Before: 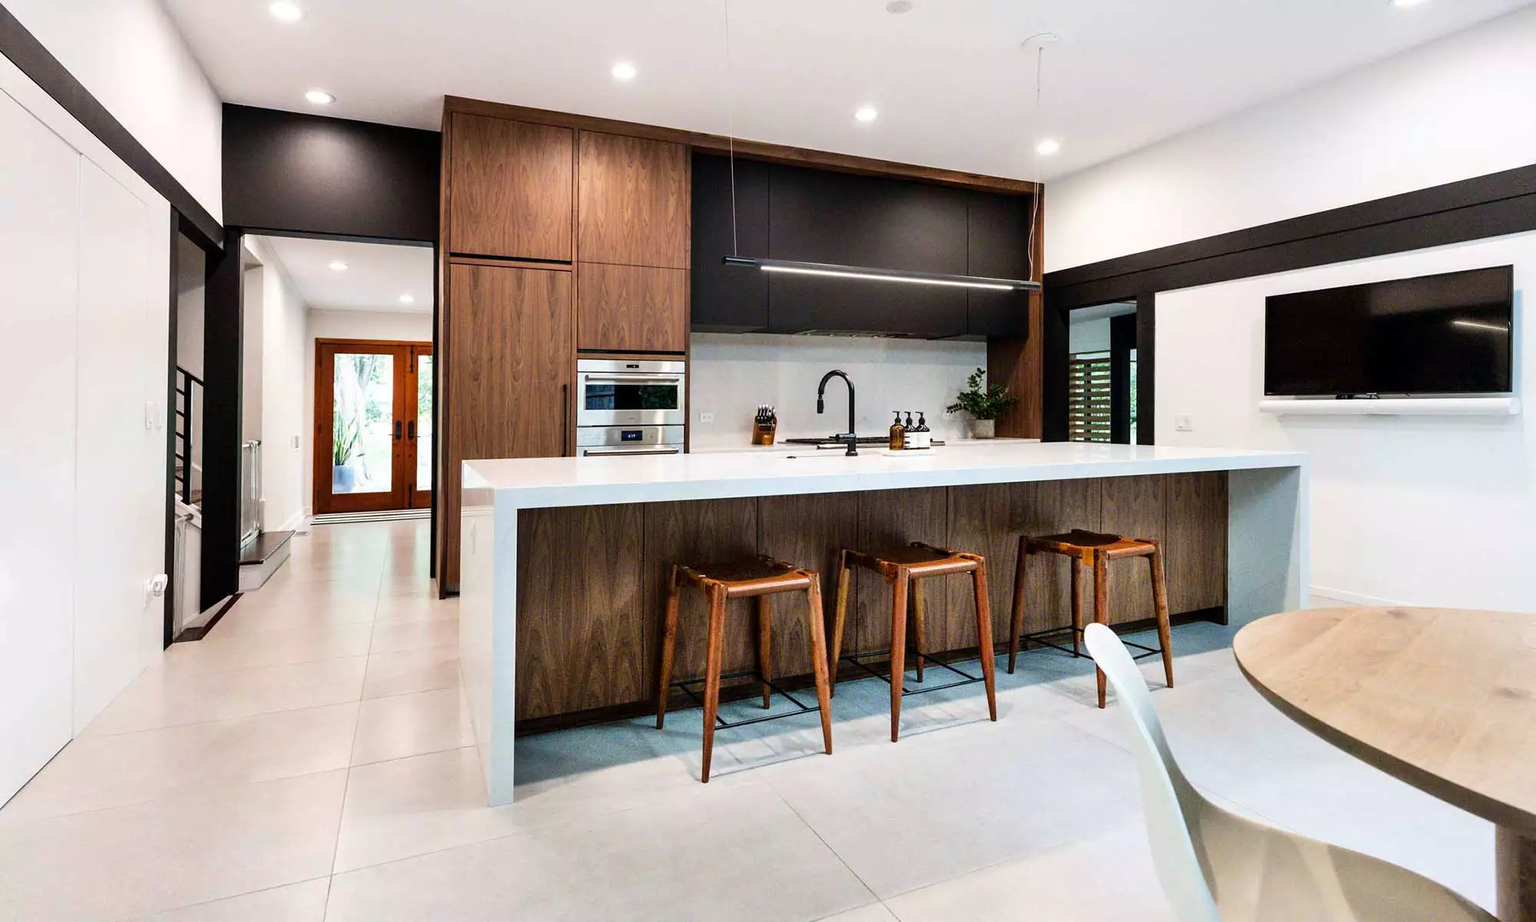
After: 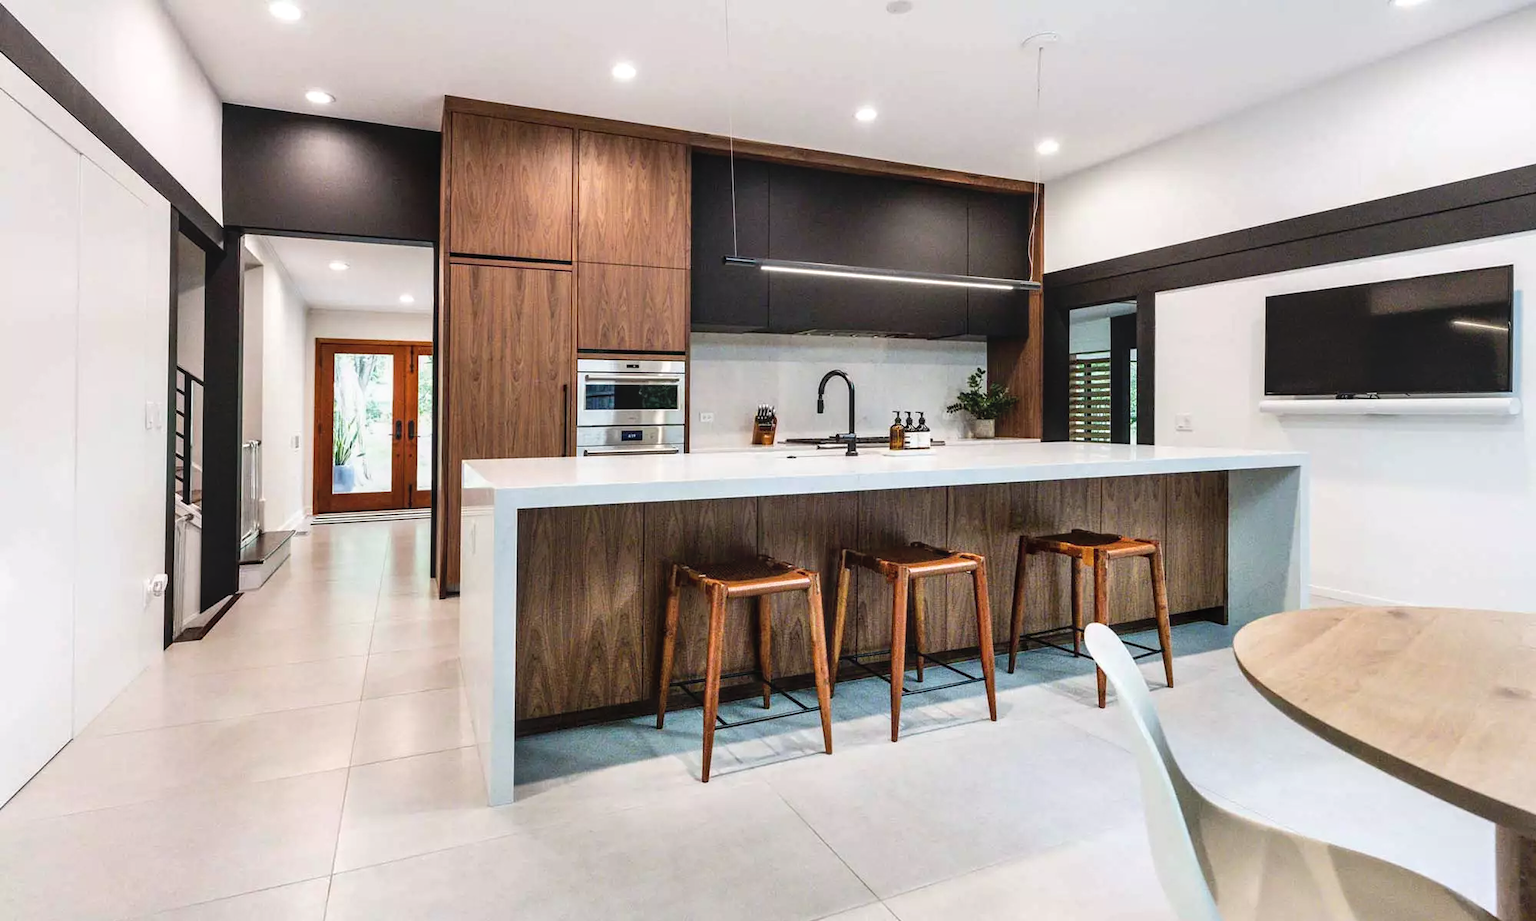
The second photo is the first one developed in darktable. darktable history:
white balance: emerald 1
exposure: exposure 0.2 EV, compensate highlight preservation false
contrast brightness saturation: contrast -0.1, saturation -0.1
local contrast: on, module defaults
